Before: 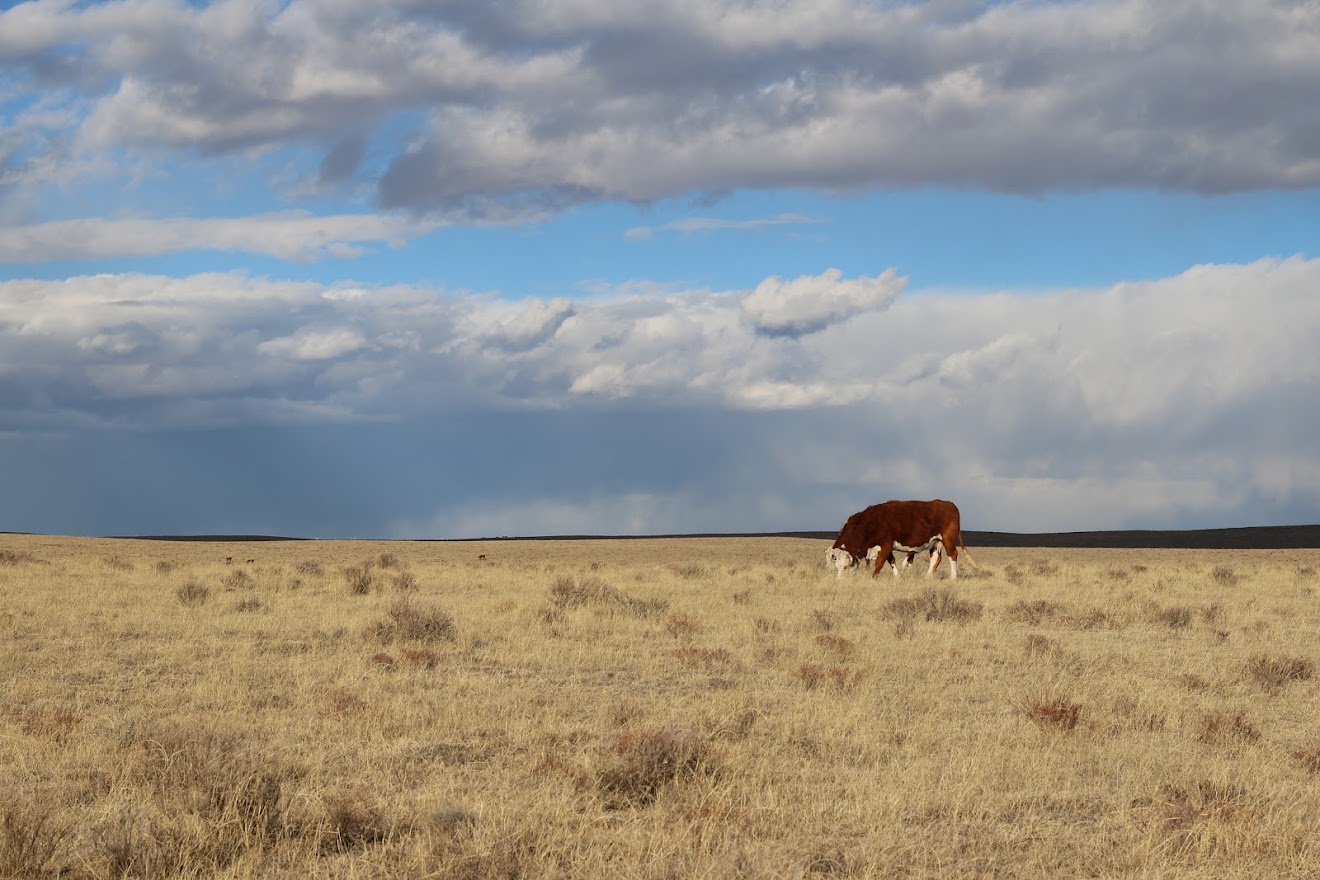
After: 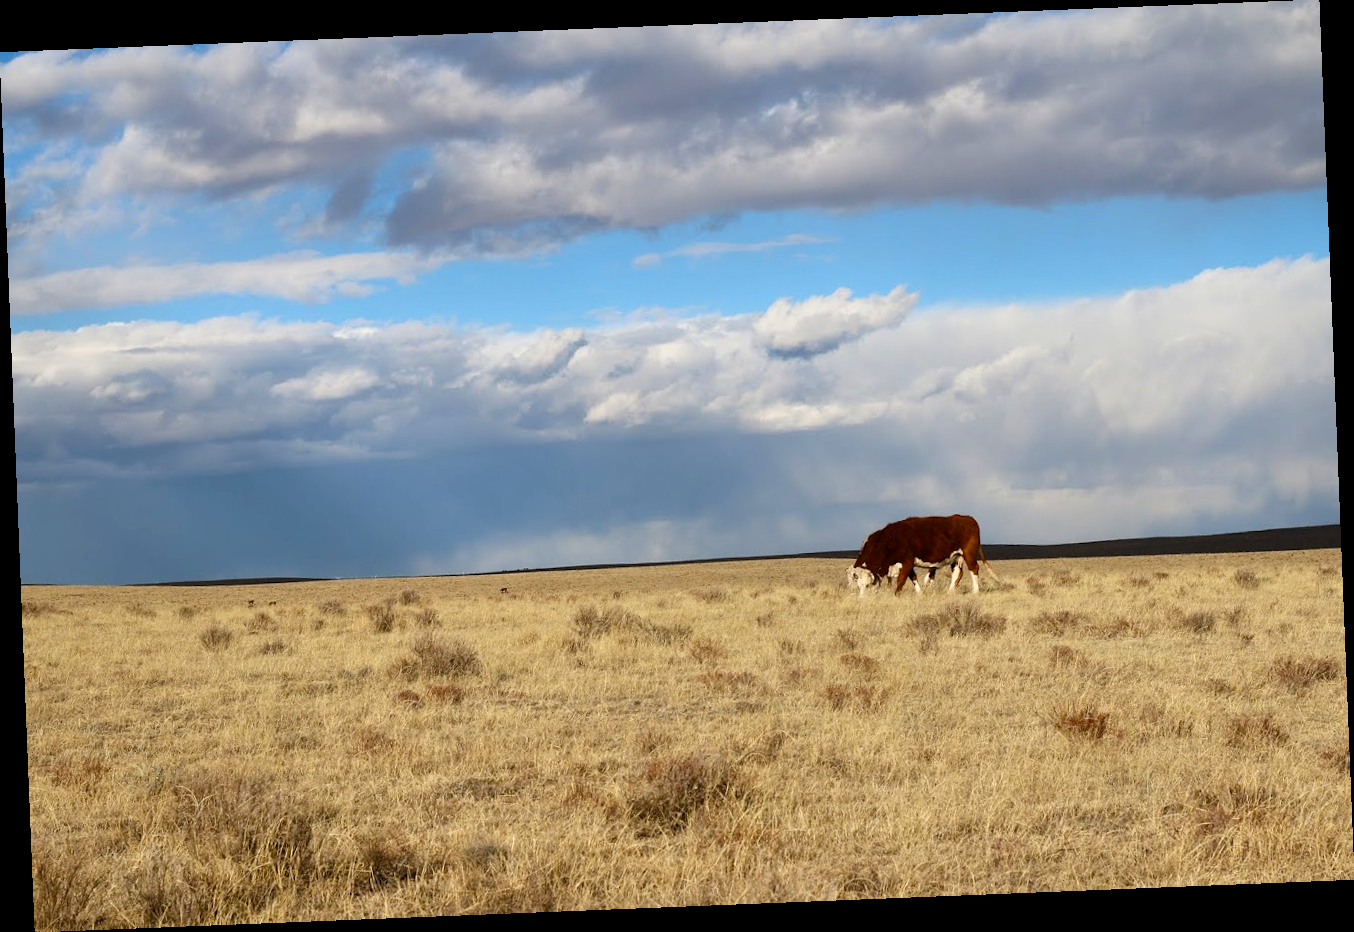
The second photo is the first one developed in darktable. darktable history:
rotate and perspective: rotation -2.29°, automatic cropping off
color balance rgb: shadows lift › luminance -20%, power › hue 72.24°, highlights gain › luminance 15%, global offset › hue 171.6°, perceptual saturation grading › global saturation 14.09%, perceptual saturation grading › highlights -25%, perceptual saturation grading › shadows 25%, global vibrance 25%, contrast 10%
